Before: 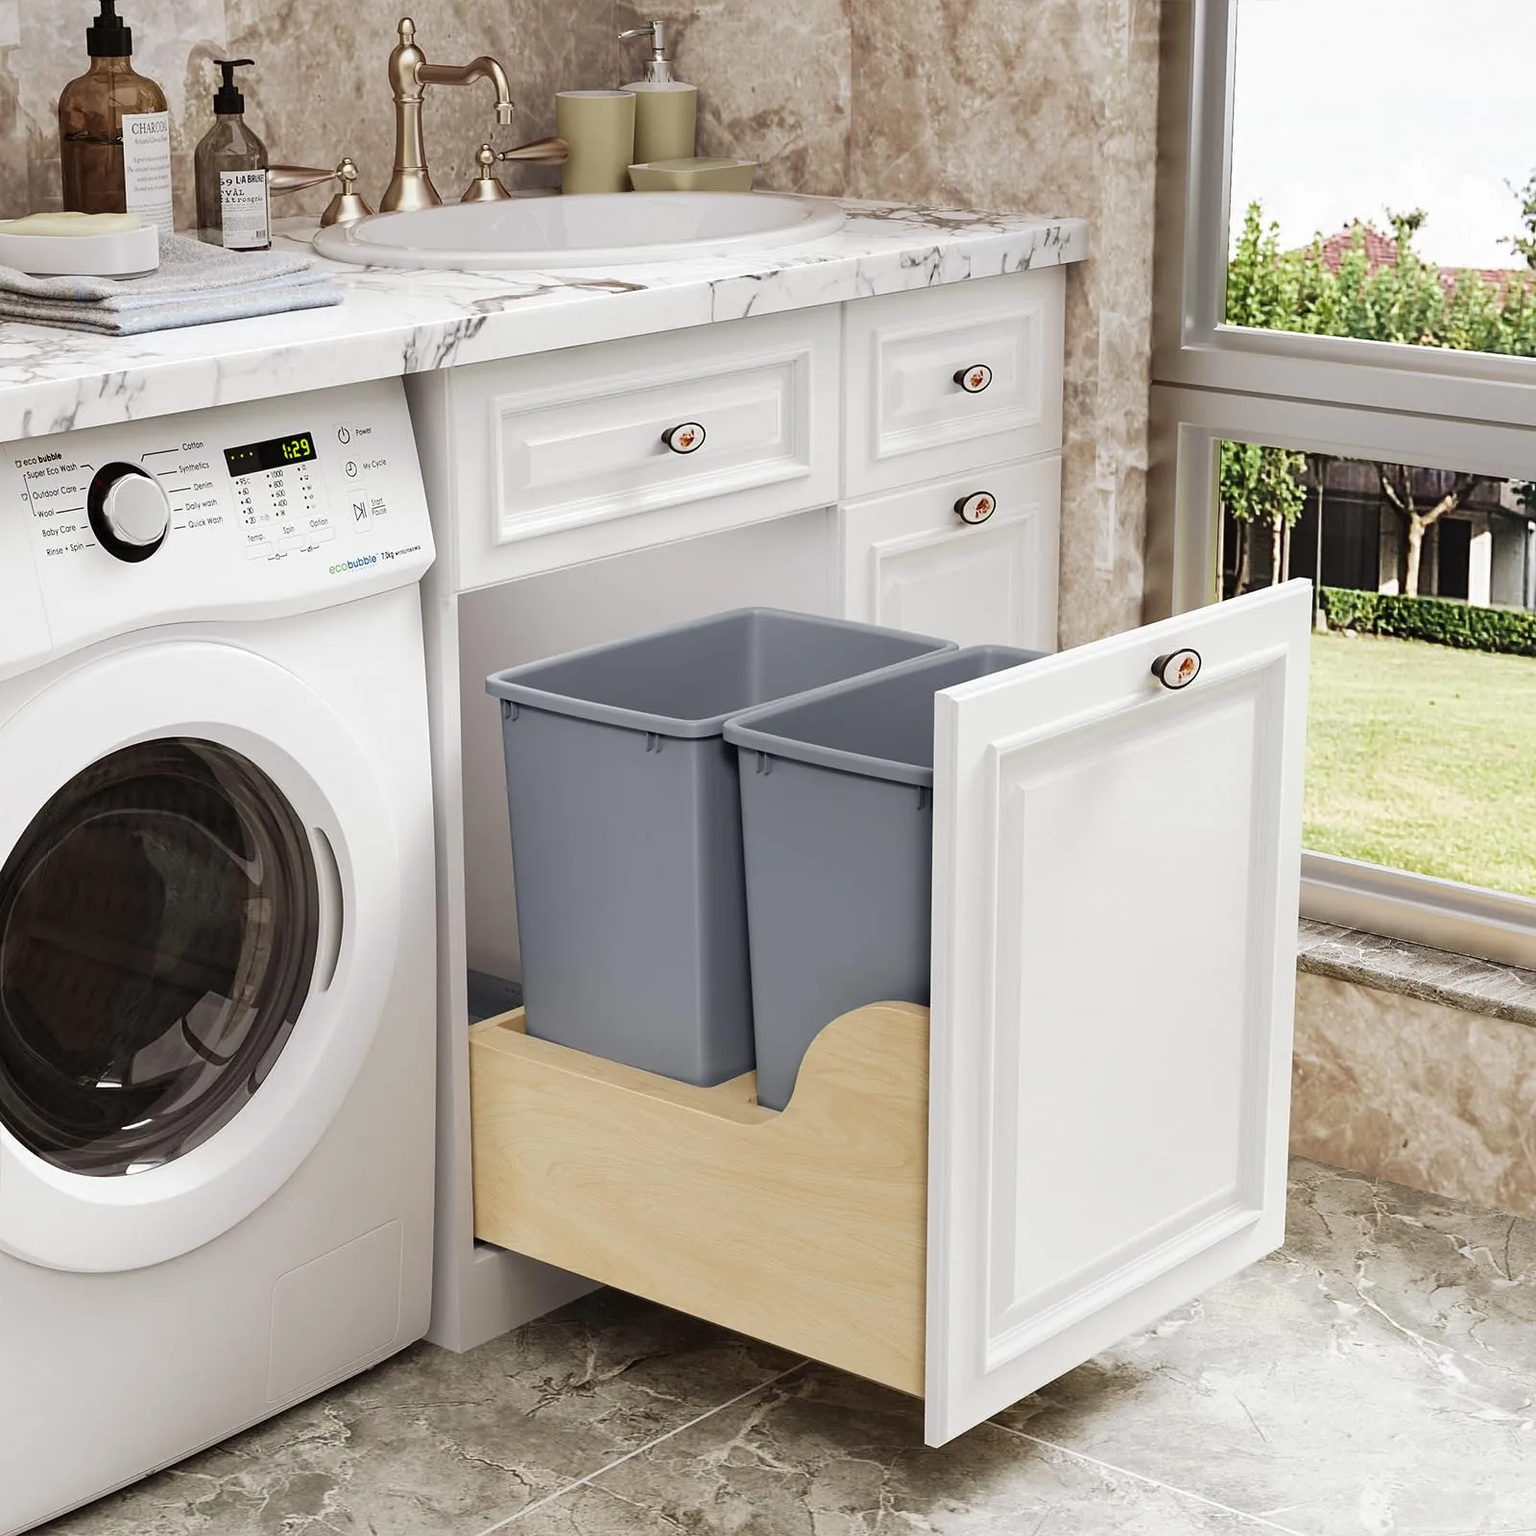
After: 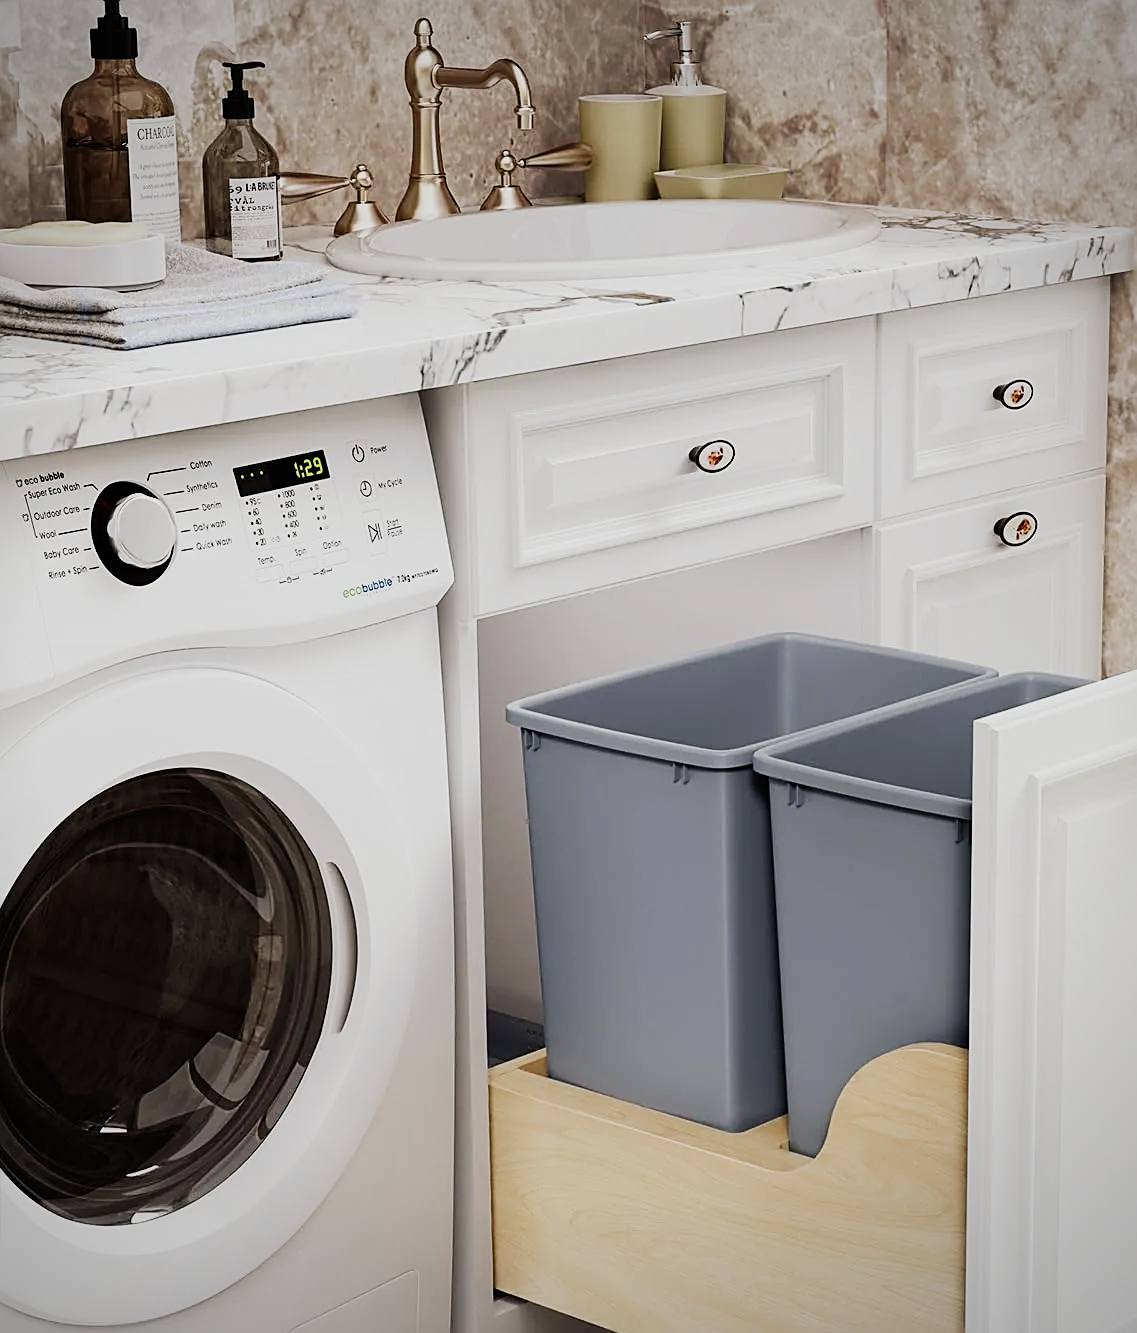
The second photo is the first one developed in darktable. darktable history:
crop: right 28.885%, bottom 16.626%
sharpen: on, module defaults
vignetting: fall-off radius 60.92%
sigmoid: on, module defaults
